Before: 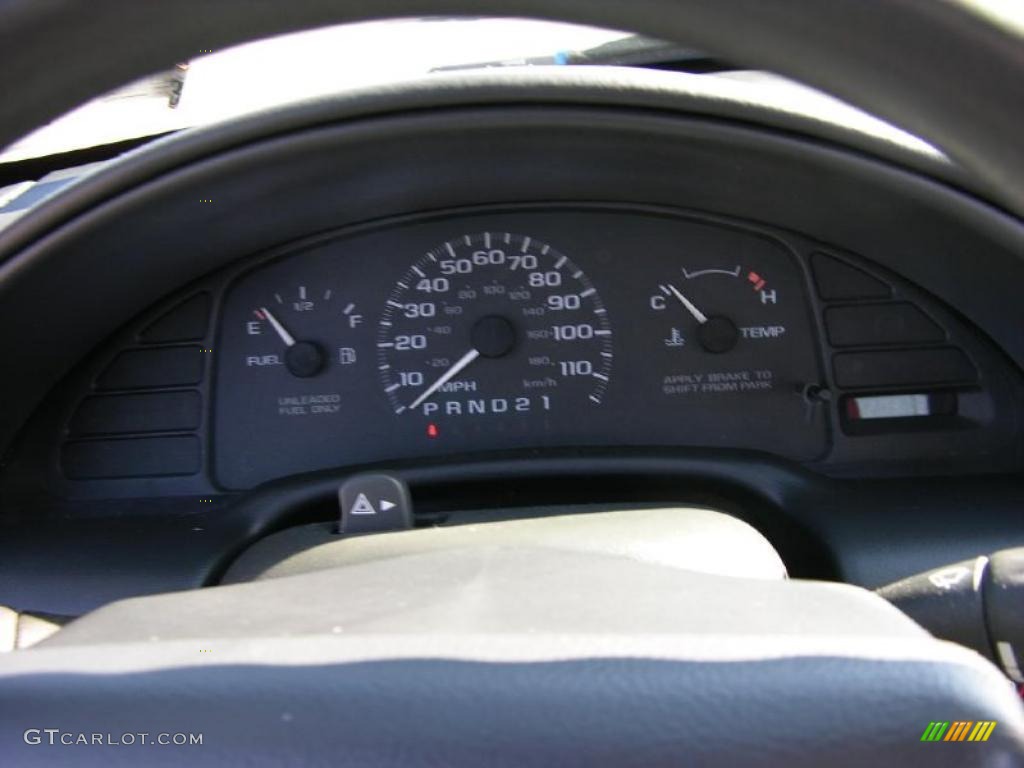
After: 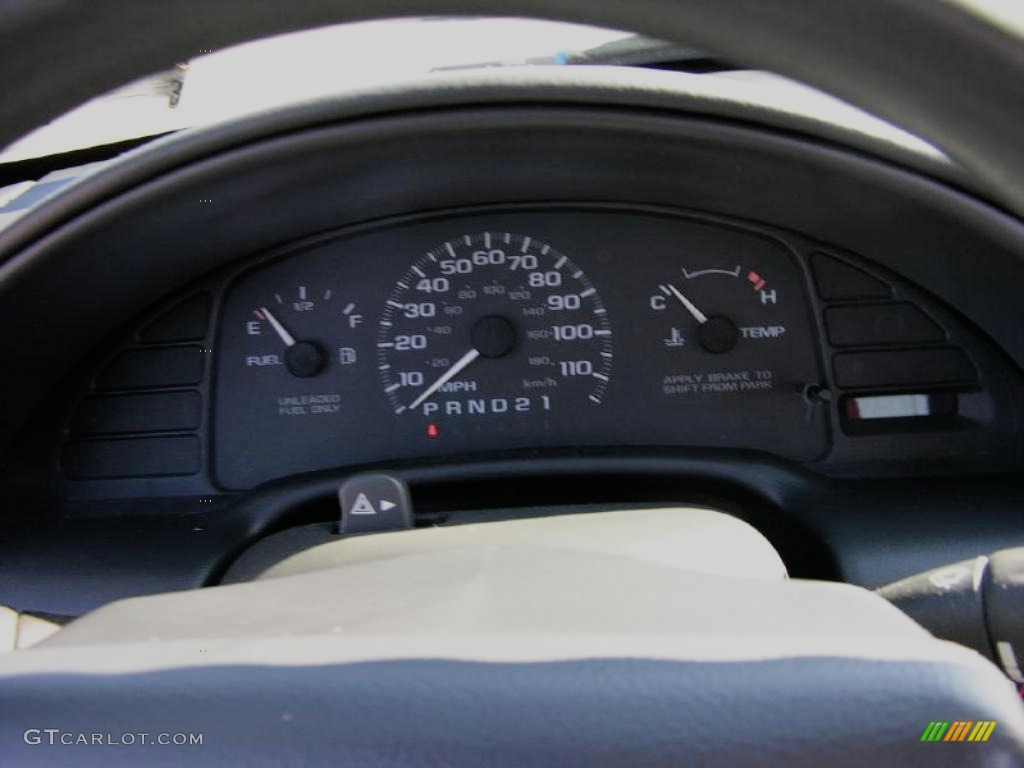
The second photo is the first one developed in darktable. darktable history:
filmic rgb: black relative exposure -16 EV, white relative exposure 6.16 EV, threshold 3.01 EV, hardness 5.21, enable highlight reconstruction true
